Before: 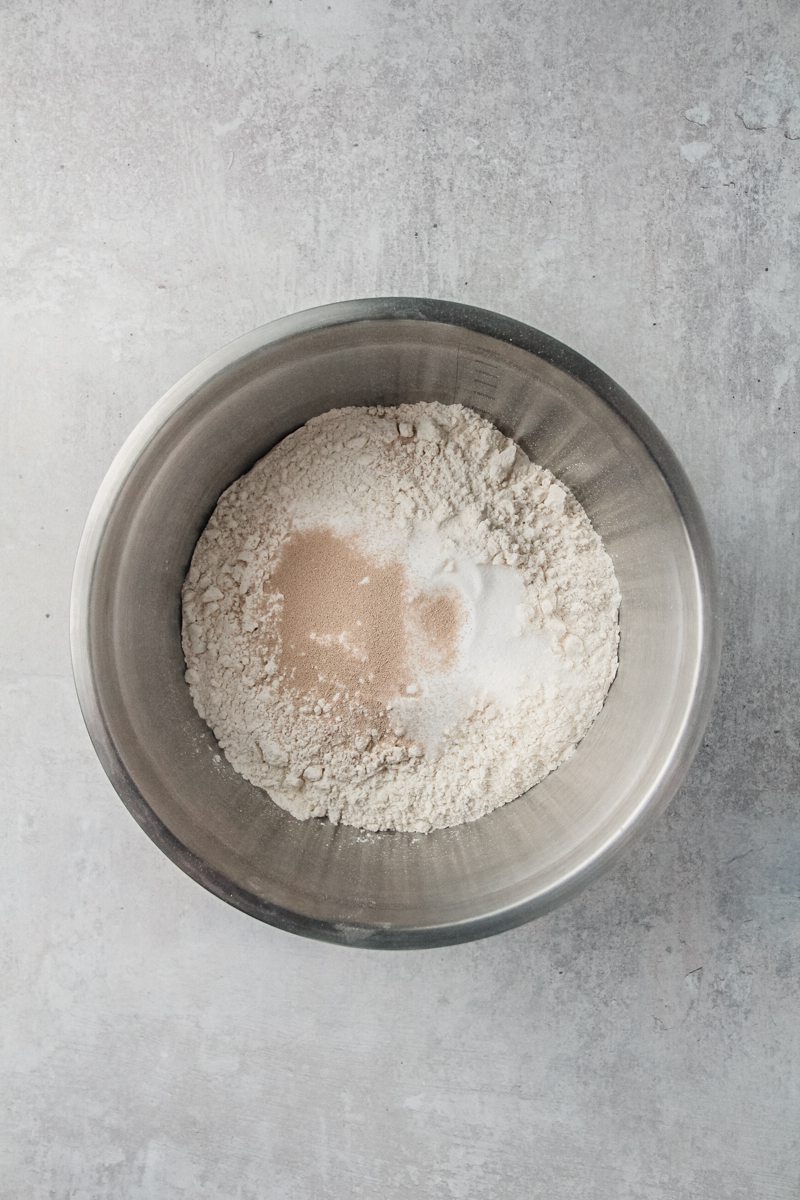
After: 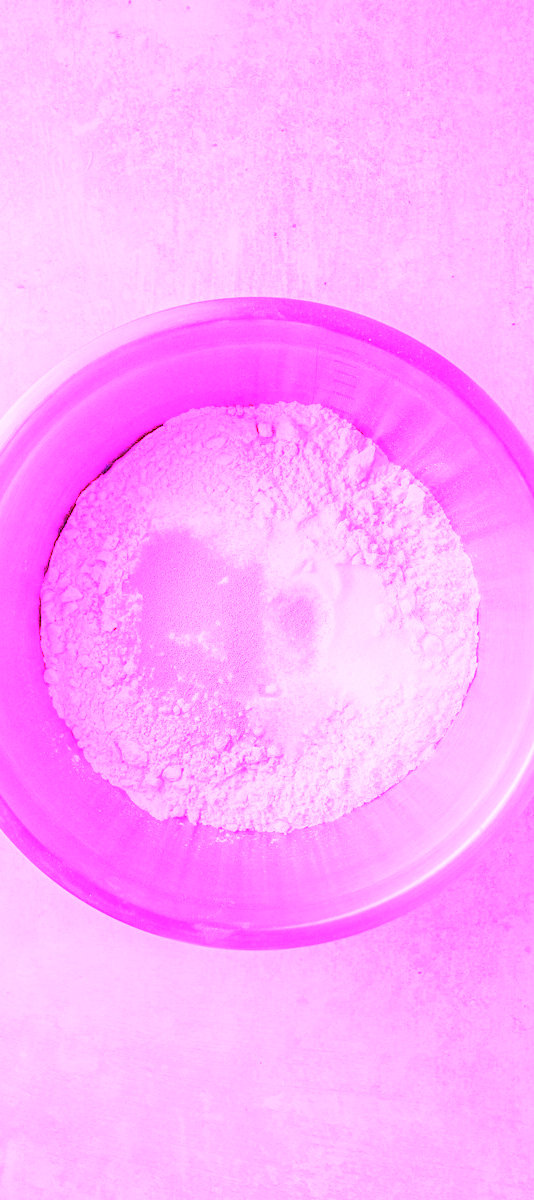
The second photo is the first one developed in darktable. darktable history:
crop and rotate: left 17.732%, right 15.423%
white balance: red 8, blue 8
